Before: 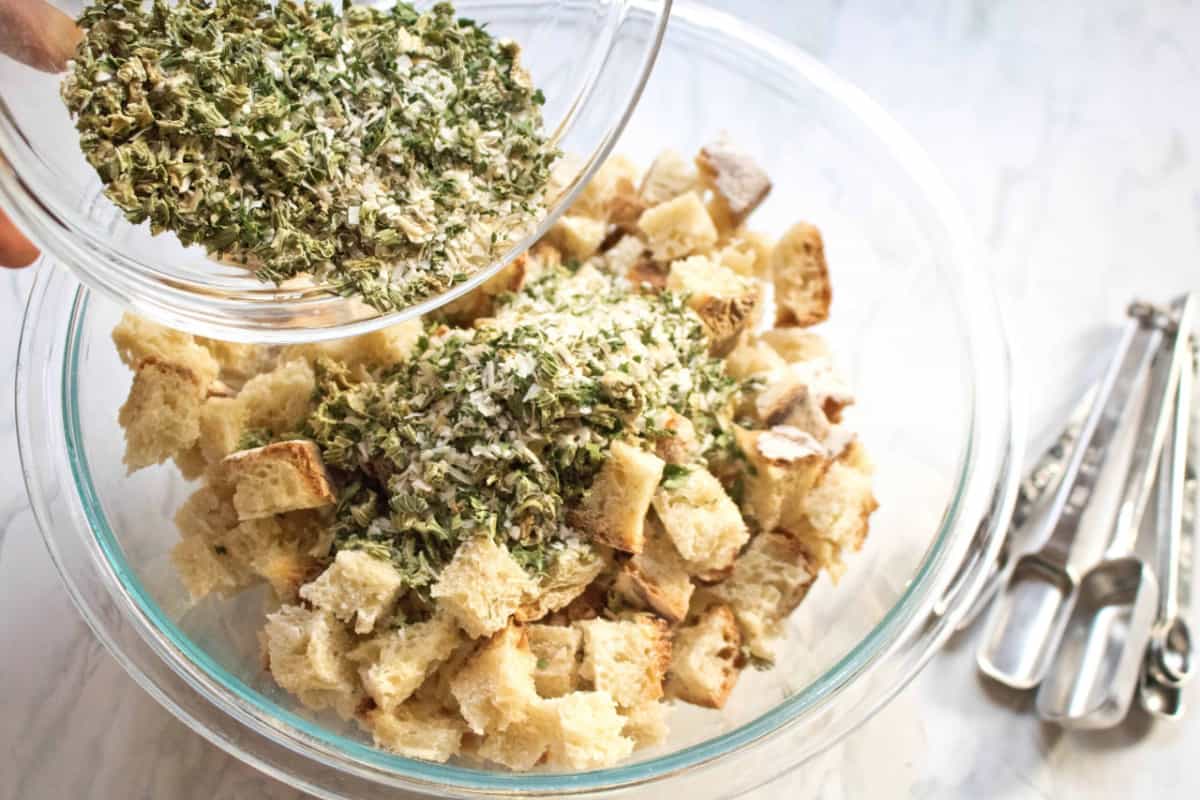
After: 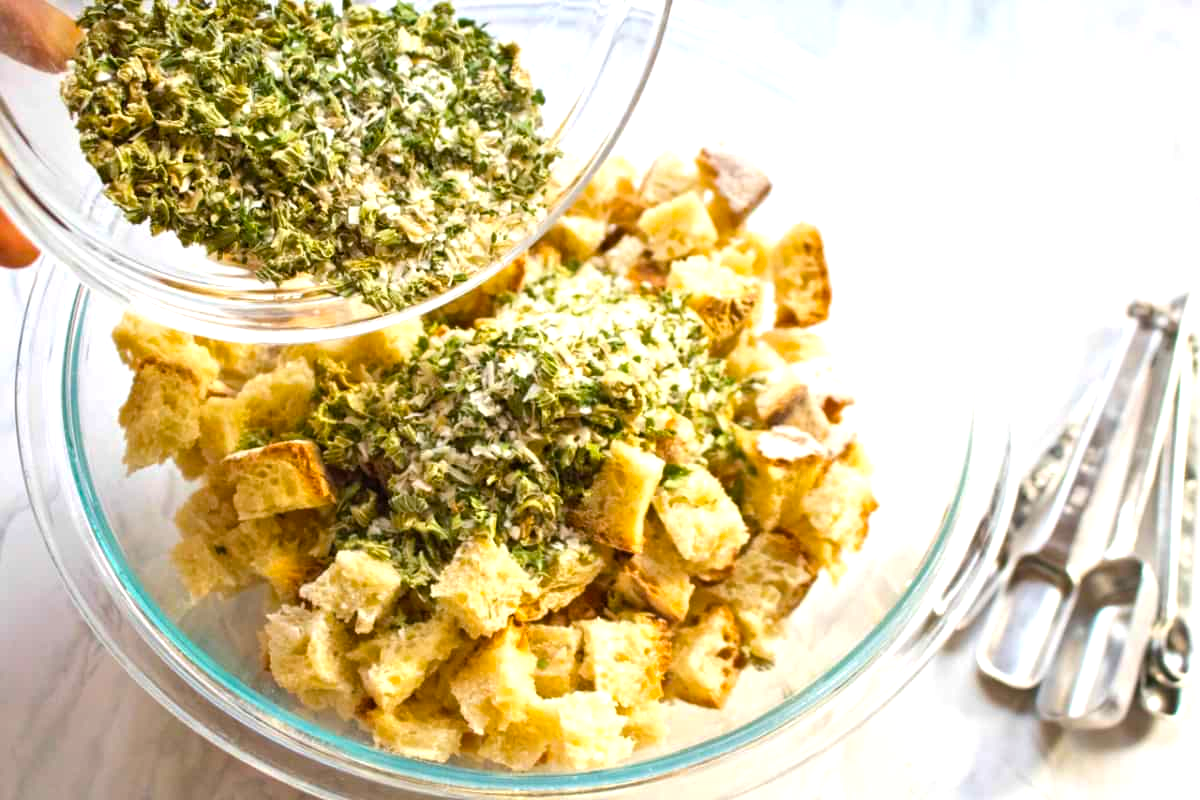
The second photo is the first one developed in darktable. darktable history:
color balance rgb: perceptual saturation grading › global saturation 36%, perceptual brilliance grading › global brilliance 10%, global vibrance 20%
